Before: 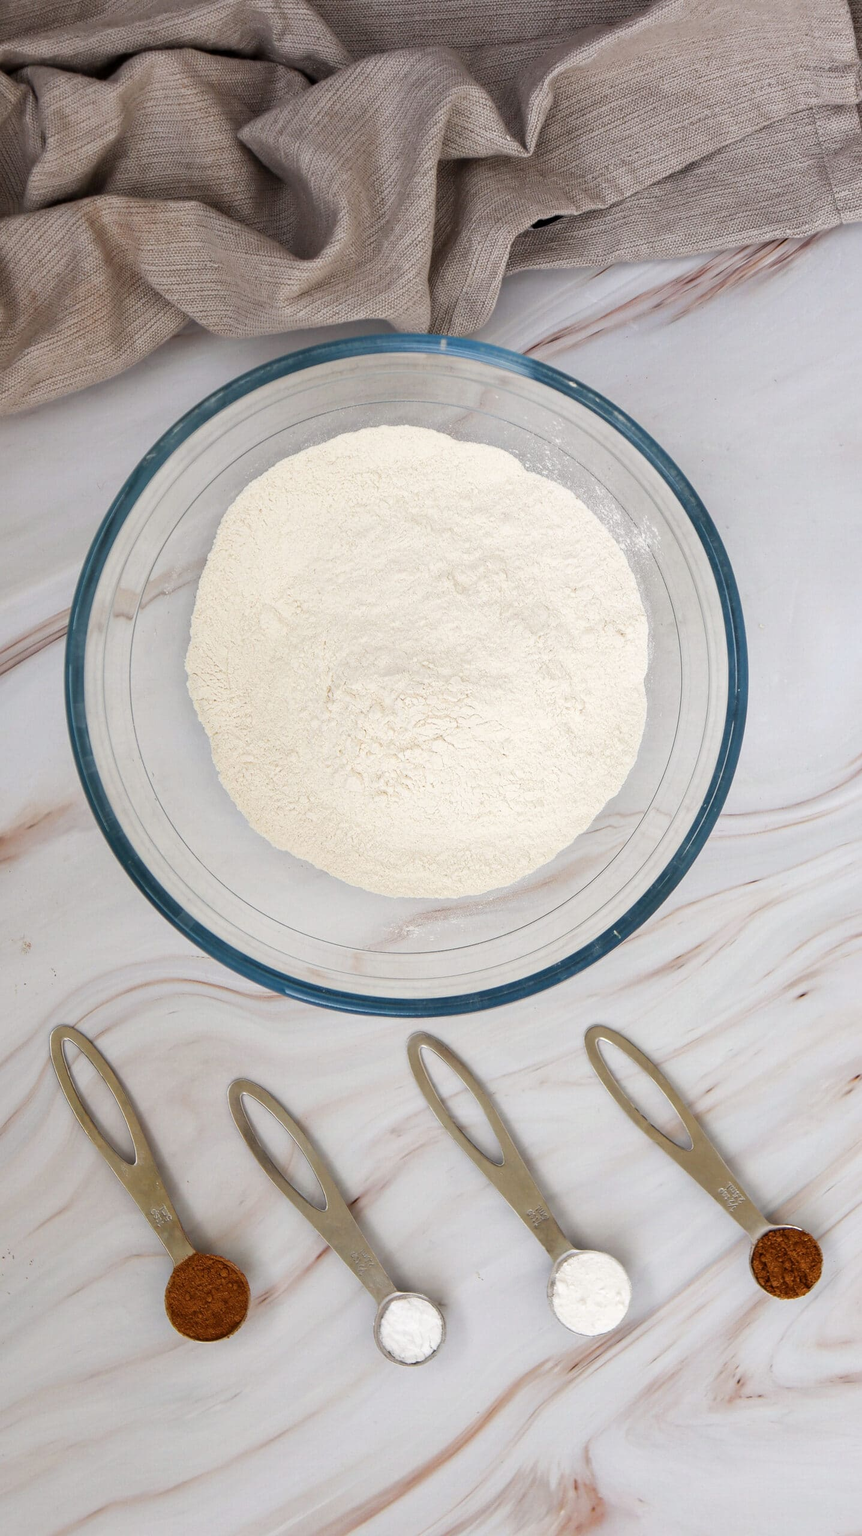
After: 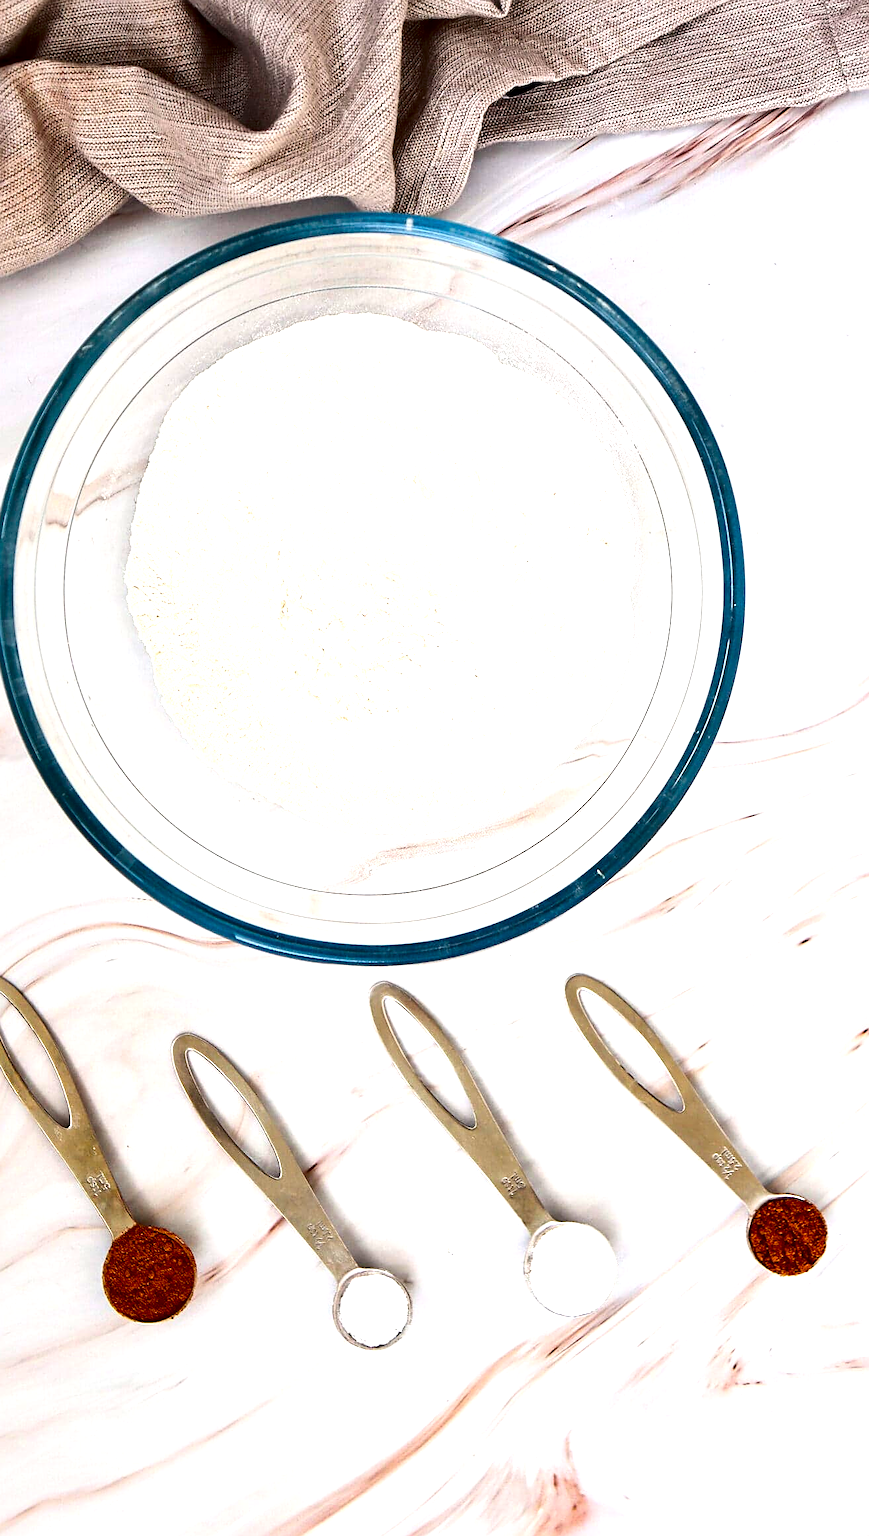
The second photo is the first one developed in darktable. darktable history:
sharpen: on, module defaults
crop and rotate: left 8.404%, top 9.207%
local contrast: mode bilateral grid, contrast 25, coarseness 60, detail 150%, midtone range 0.2
exposure: black level correction 0, exposure 0.953 EV, compensate highlight preservation false
contrast brightness saturation: contrast 0.24, brightness -0.236, saturation 0.141
